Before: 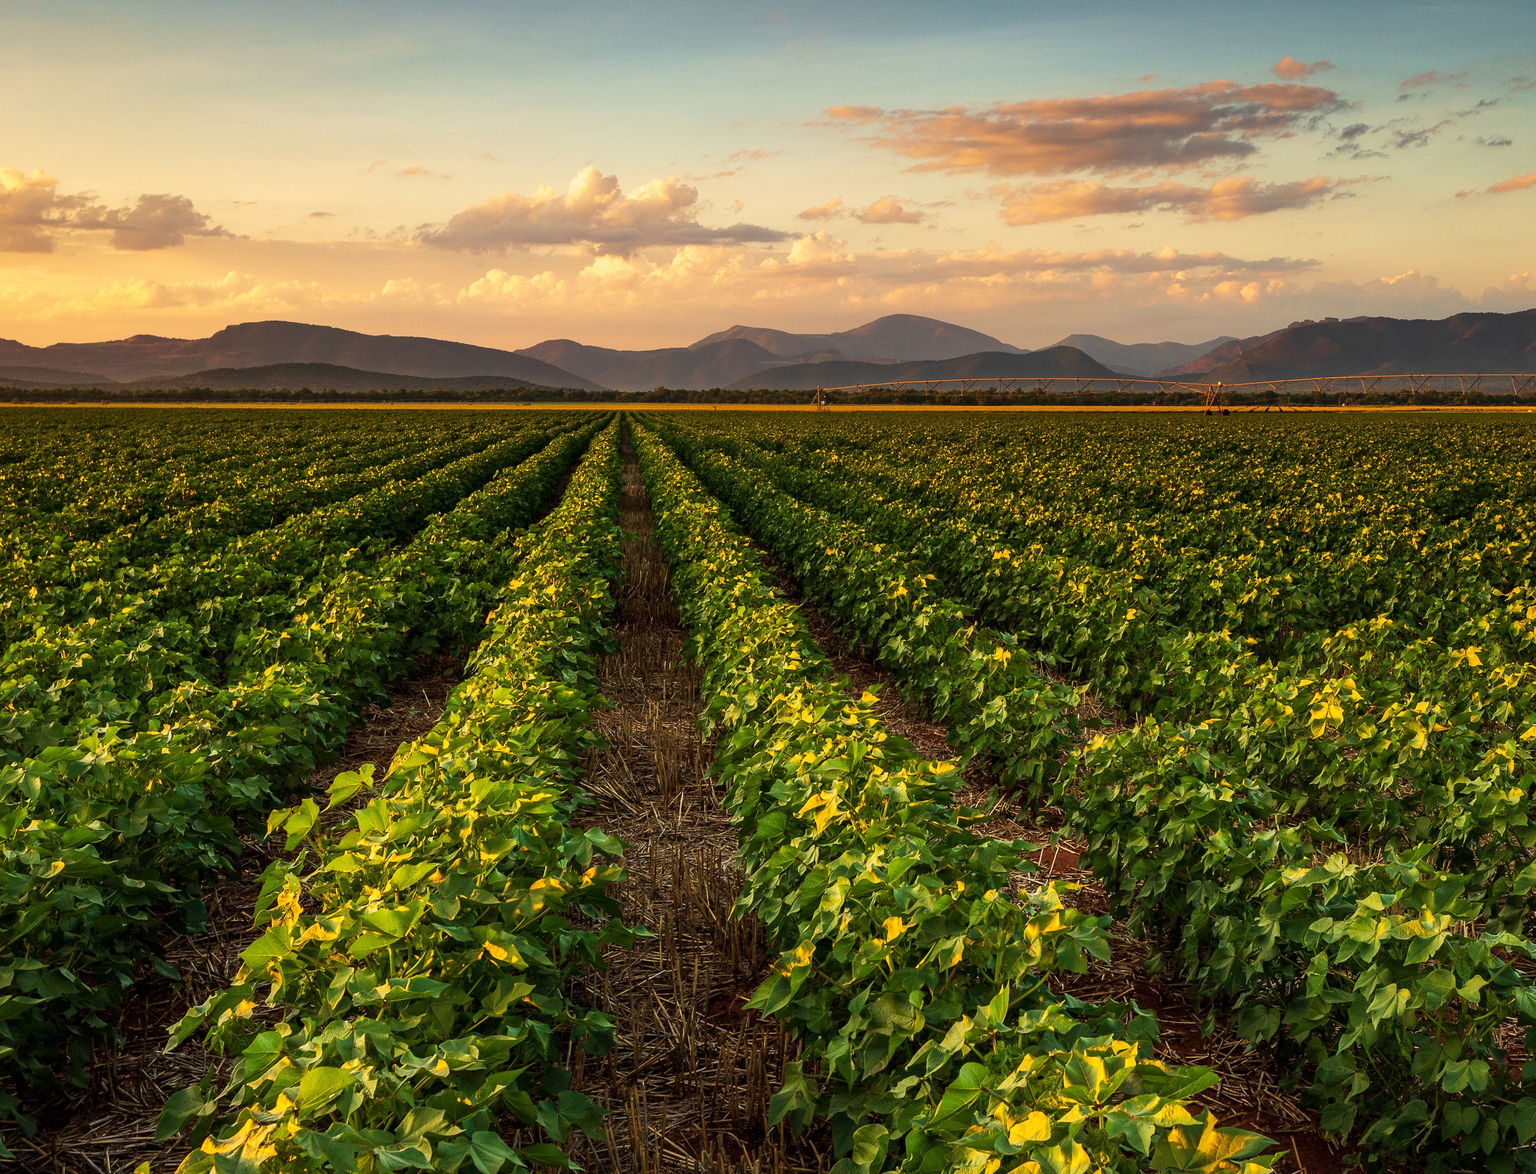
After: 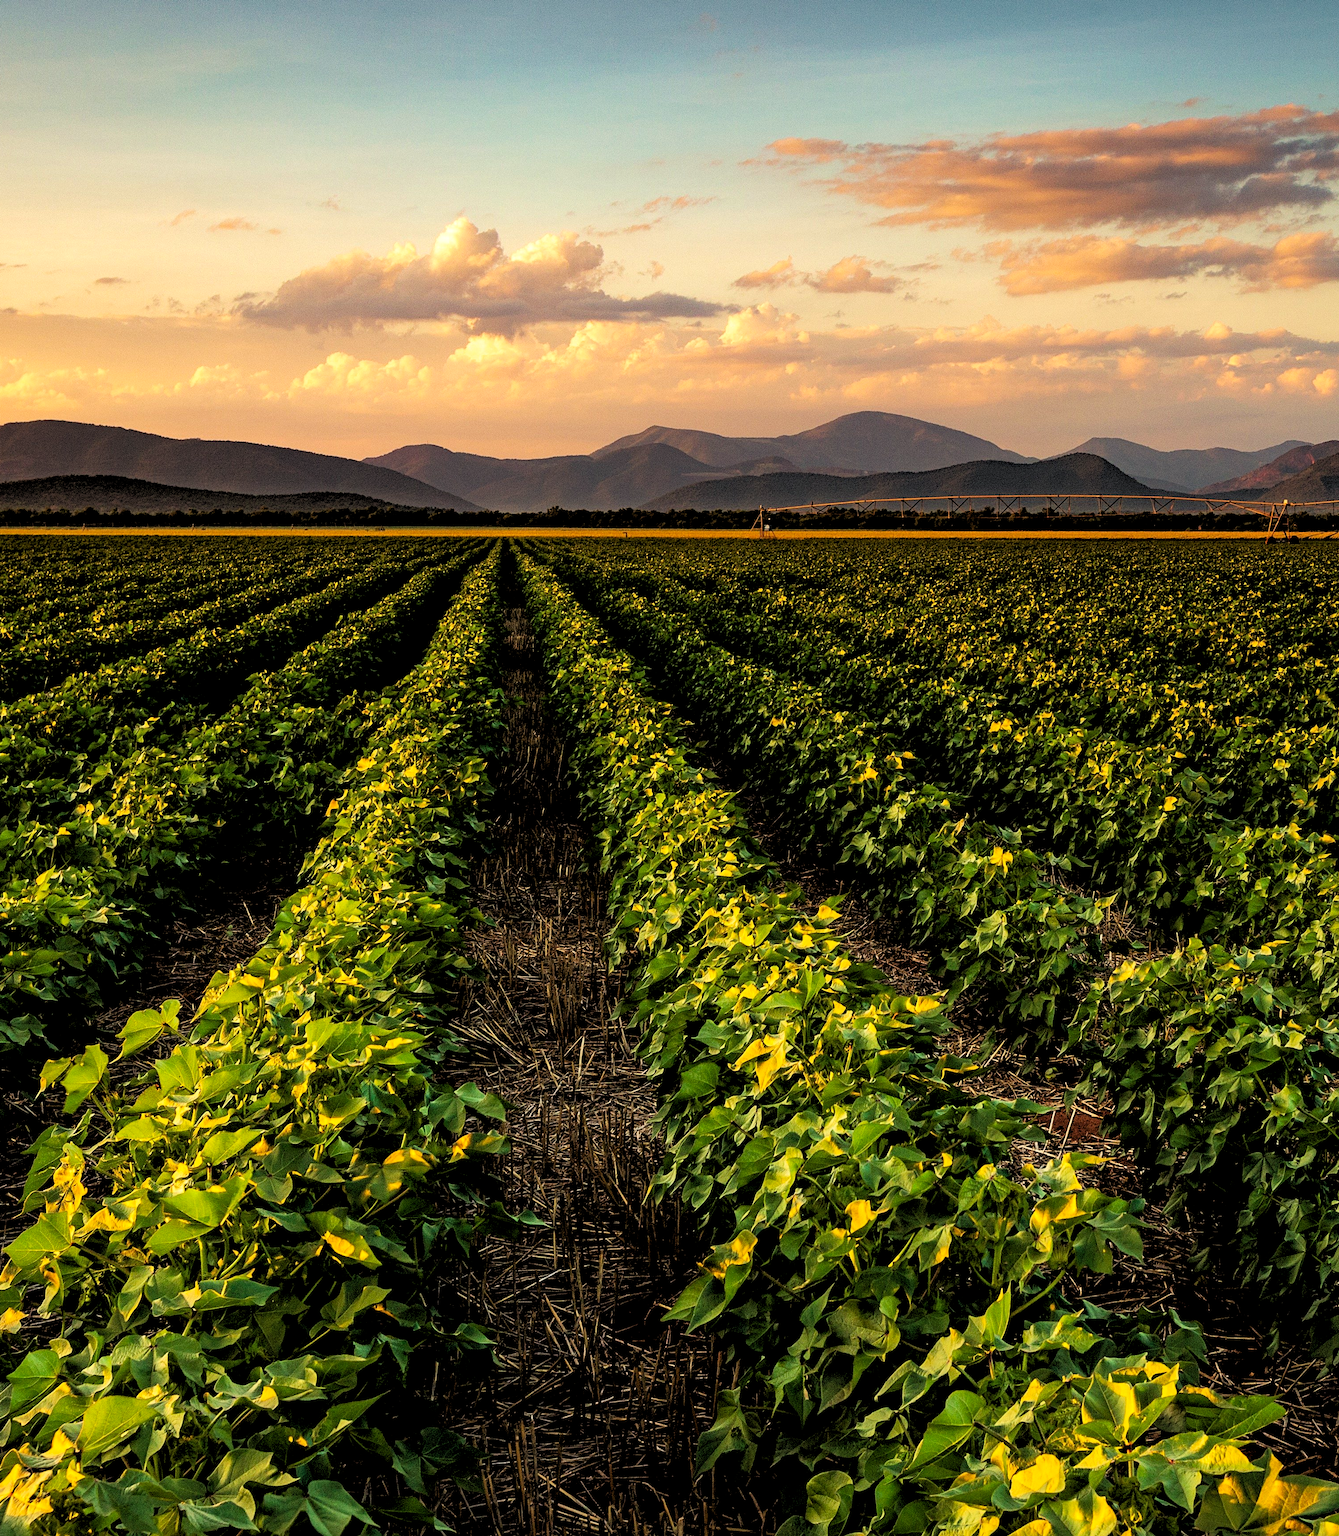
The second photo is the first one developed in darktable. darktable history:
crop: left 15.419%, right 17.914%
rgb levels: levels [[0.029, 0.461, 0.922], [0, 0.5, 1], [0, 0.5, 1]]
haze removal: strength 0.29, distance 0.25, compatibility mode true, adaptive false
